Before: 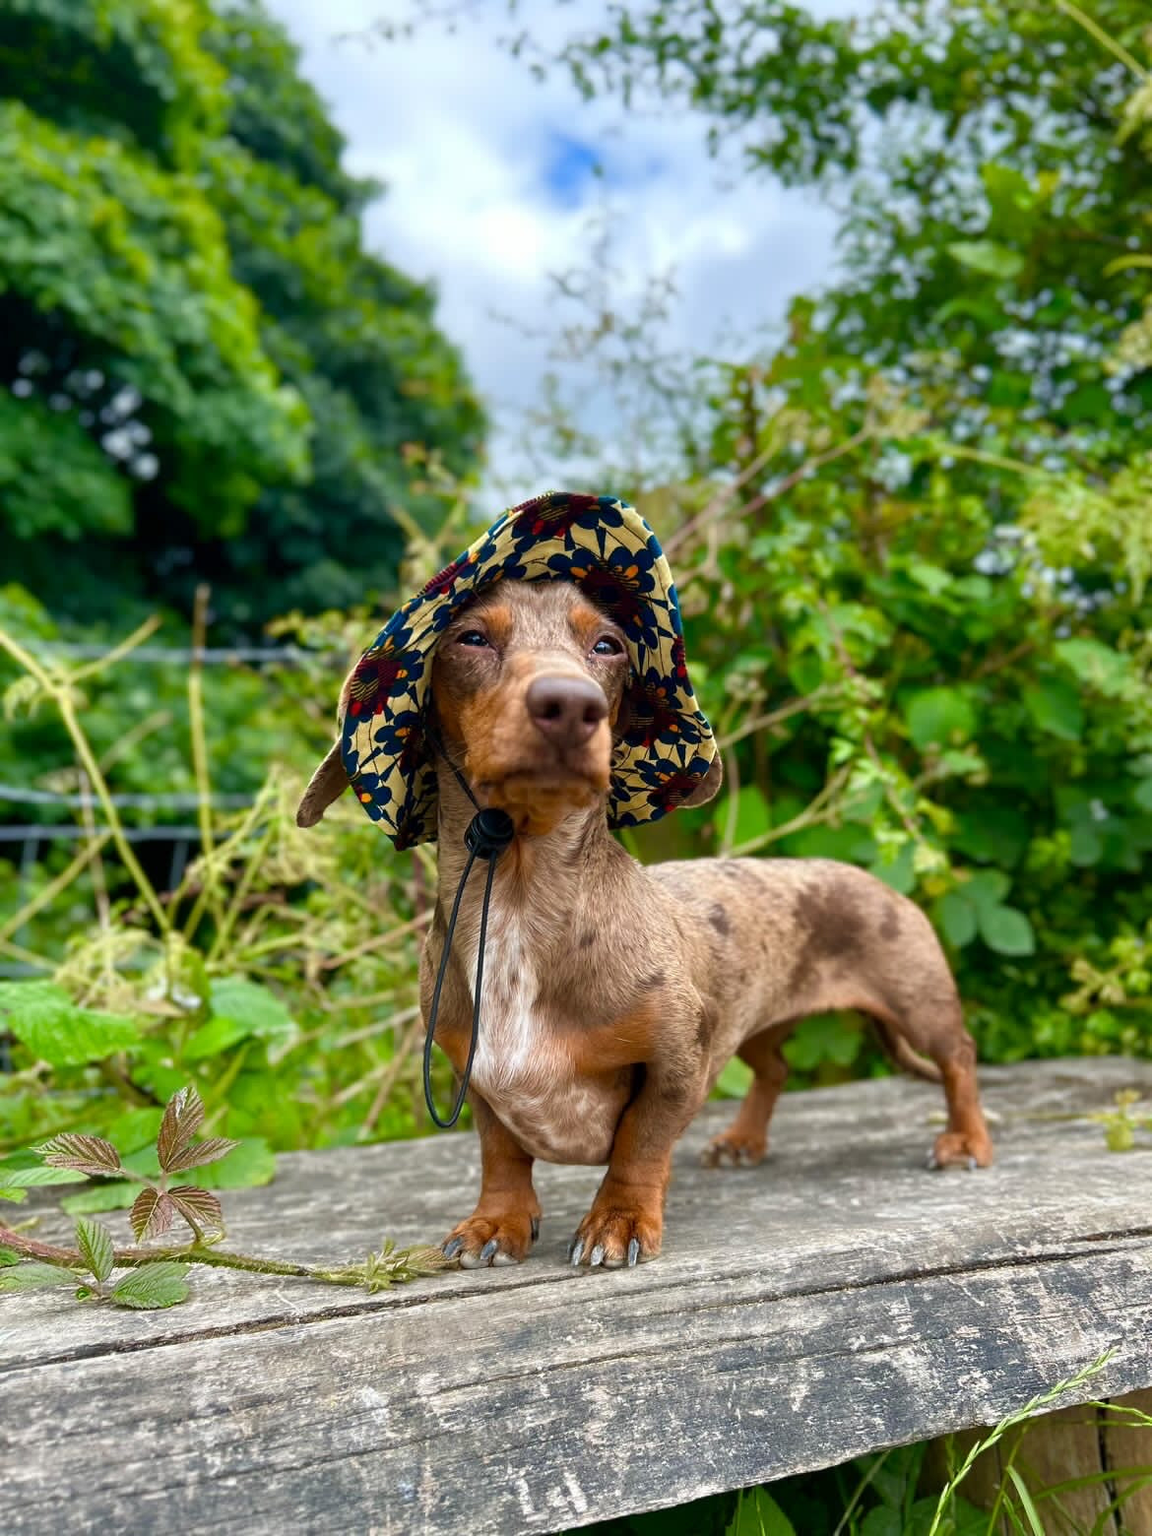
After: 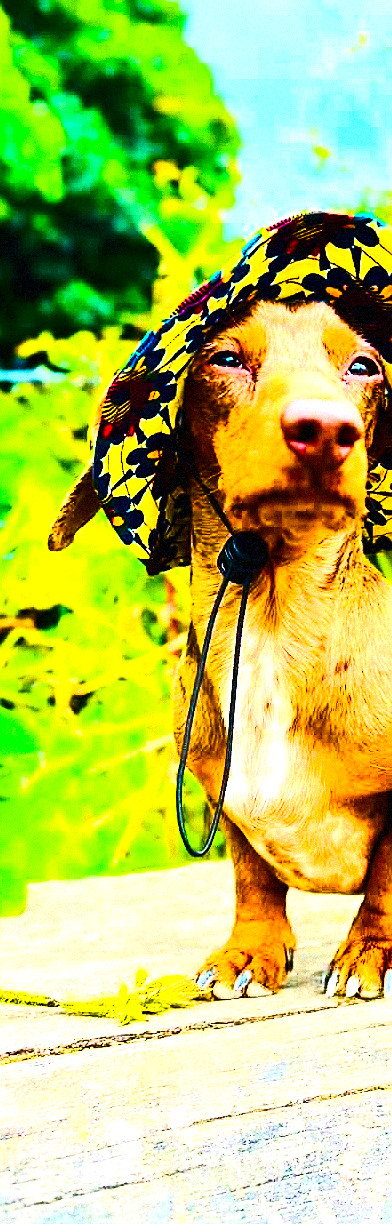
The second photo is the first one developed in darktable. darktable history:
sharpen: on, module defaults
color balance rgb: linear chroma grading › global chroma 25%, perceptual saturation grading › global saturation 40%, perceptual saturation grading › highlights -50%, perceptual saturation grading › shadows 30%, perceptual brilliance grading › global brilliance 25%, global vibrance 60%
contrast brightness saturation: contrast 0.4, brightness 0.05, saturation 0.25
tone curve: curves: ch0 [(0, 0) (0.004, 0.001) (0.133, 0.112) (0.325, 0.362) (0.832, 0.893) (1, 1)], color space Lab, linked channels, preserve colors none
exposure: black level correction 0, exposure 0.7 EV, compensate exposure bias true, compensate highlight preservation false
crop and rotate: left 21.77%, top 18.528%, right 44.676%, bottom 2.997%
grain: mid-tones bias 0%
tone equalizer: -8 EV -0.417 EV, -7 EV -0.389 EV, -6 EV -0.333 EV, -5 EV -0.222 EV, -3 EV 0.222 EV, -2 EV 0.333 EV, -1 EV 0.389 EV, +0 EV 0.417 EV, edges refinement/feathering 500, mask exposure compensation -1.57 EV, preserve details no
